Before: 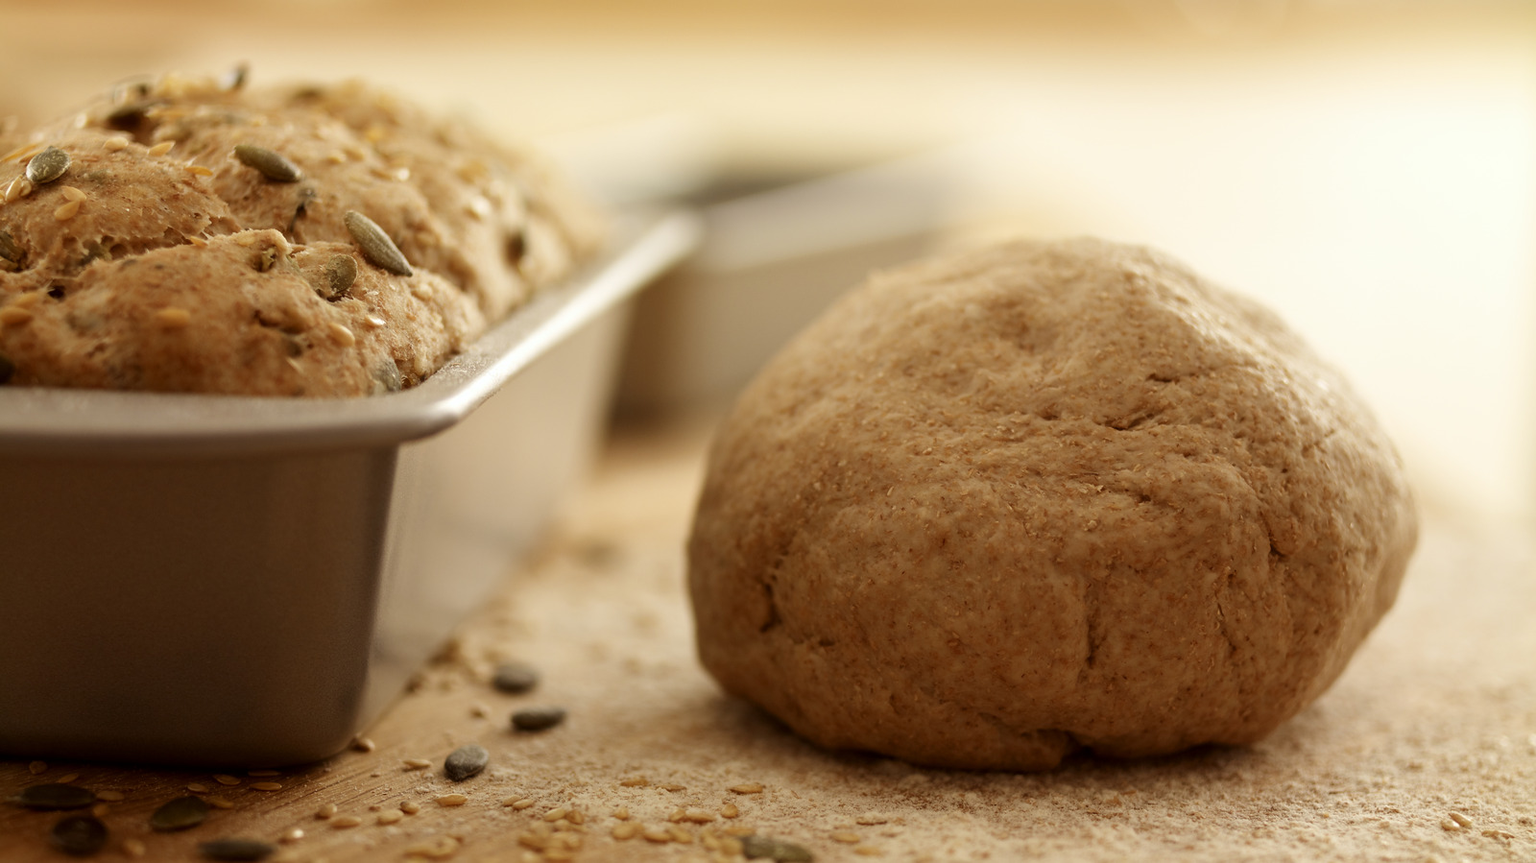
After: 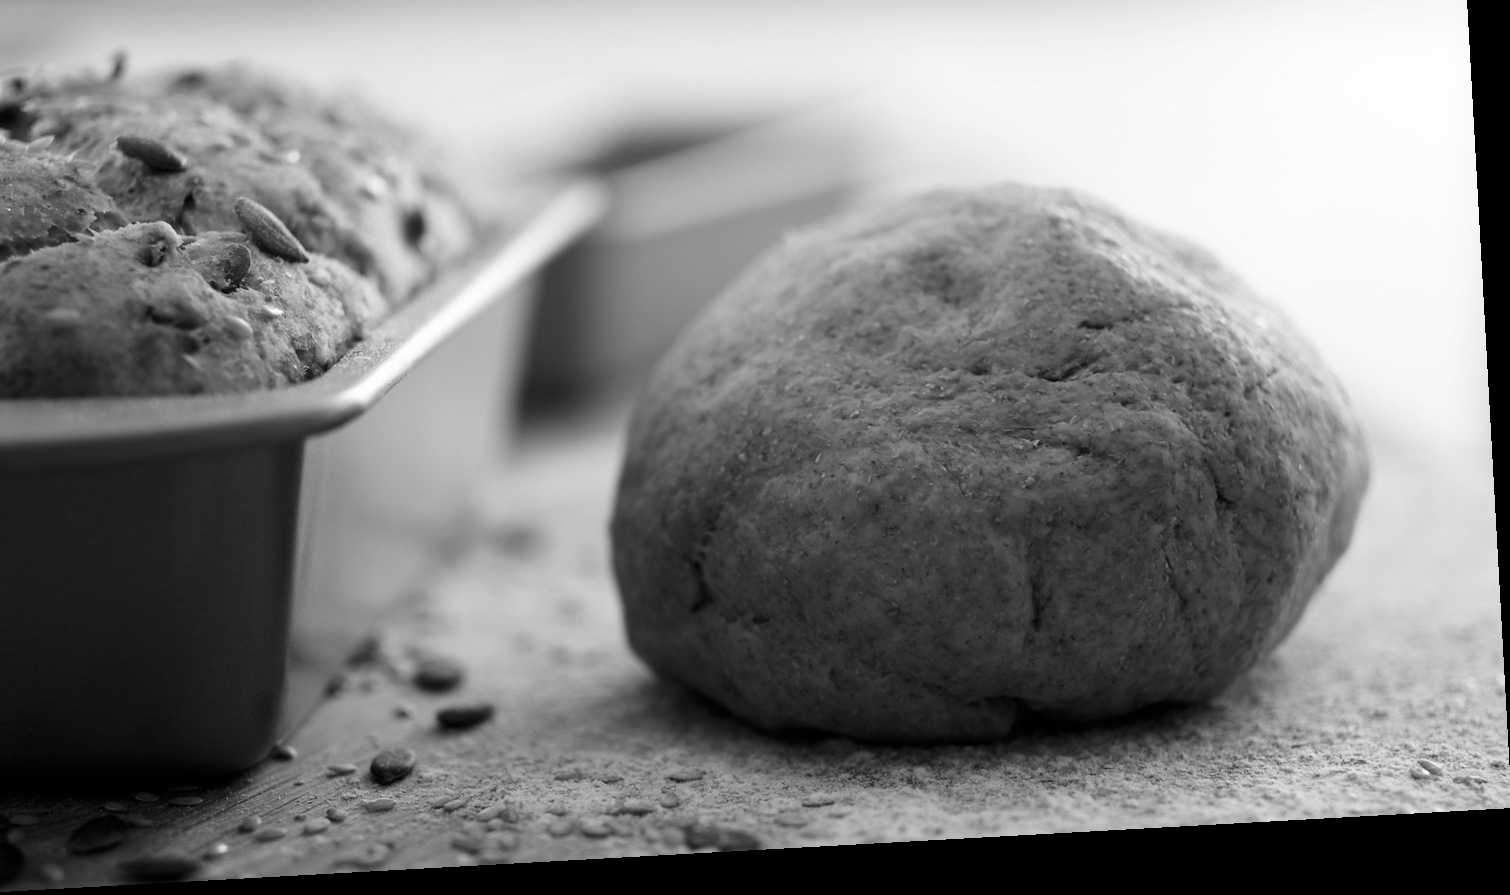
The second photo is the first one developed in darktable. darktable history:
monochrome: on, module defaults
rotate and perspective: rotation -3.18°, automatic cropping off
crop and rotate: left 8.262%, top 9.226%
contrast brightness saturation: contrast 0.12, brightness -0.12, saturation 0.2
